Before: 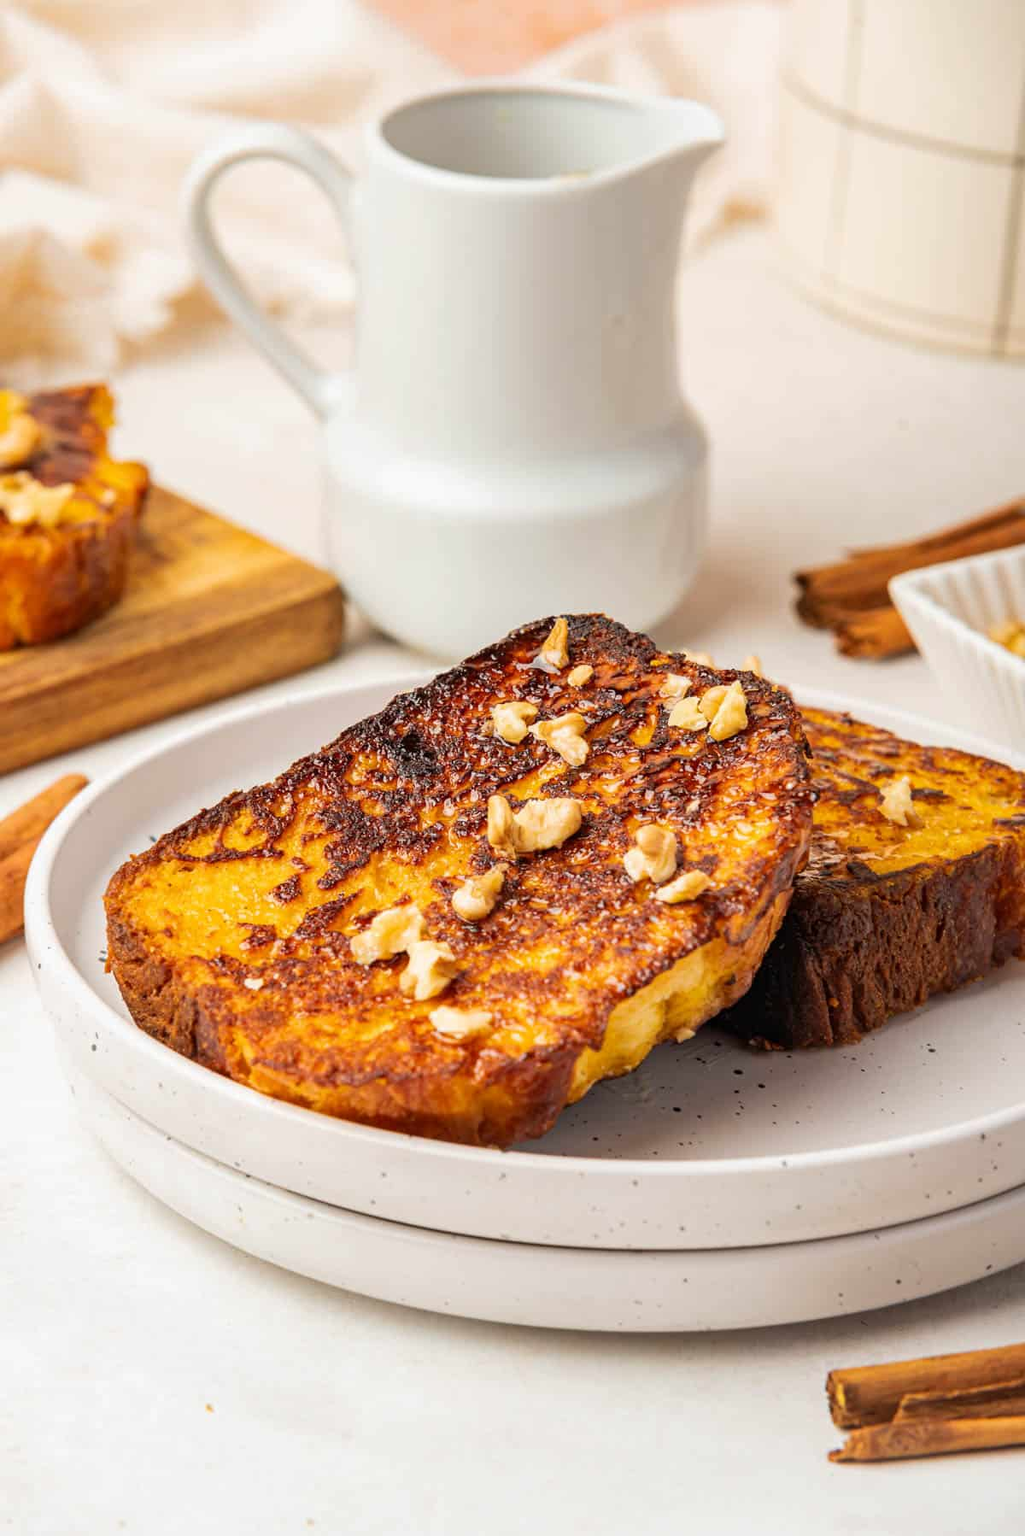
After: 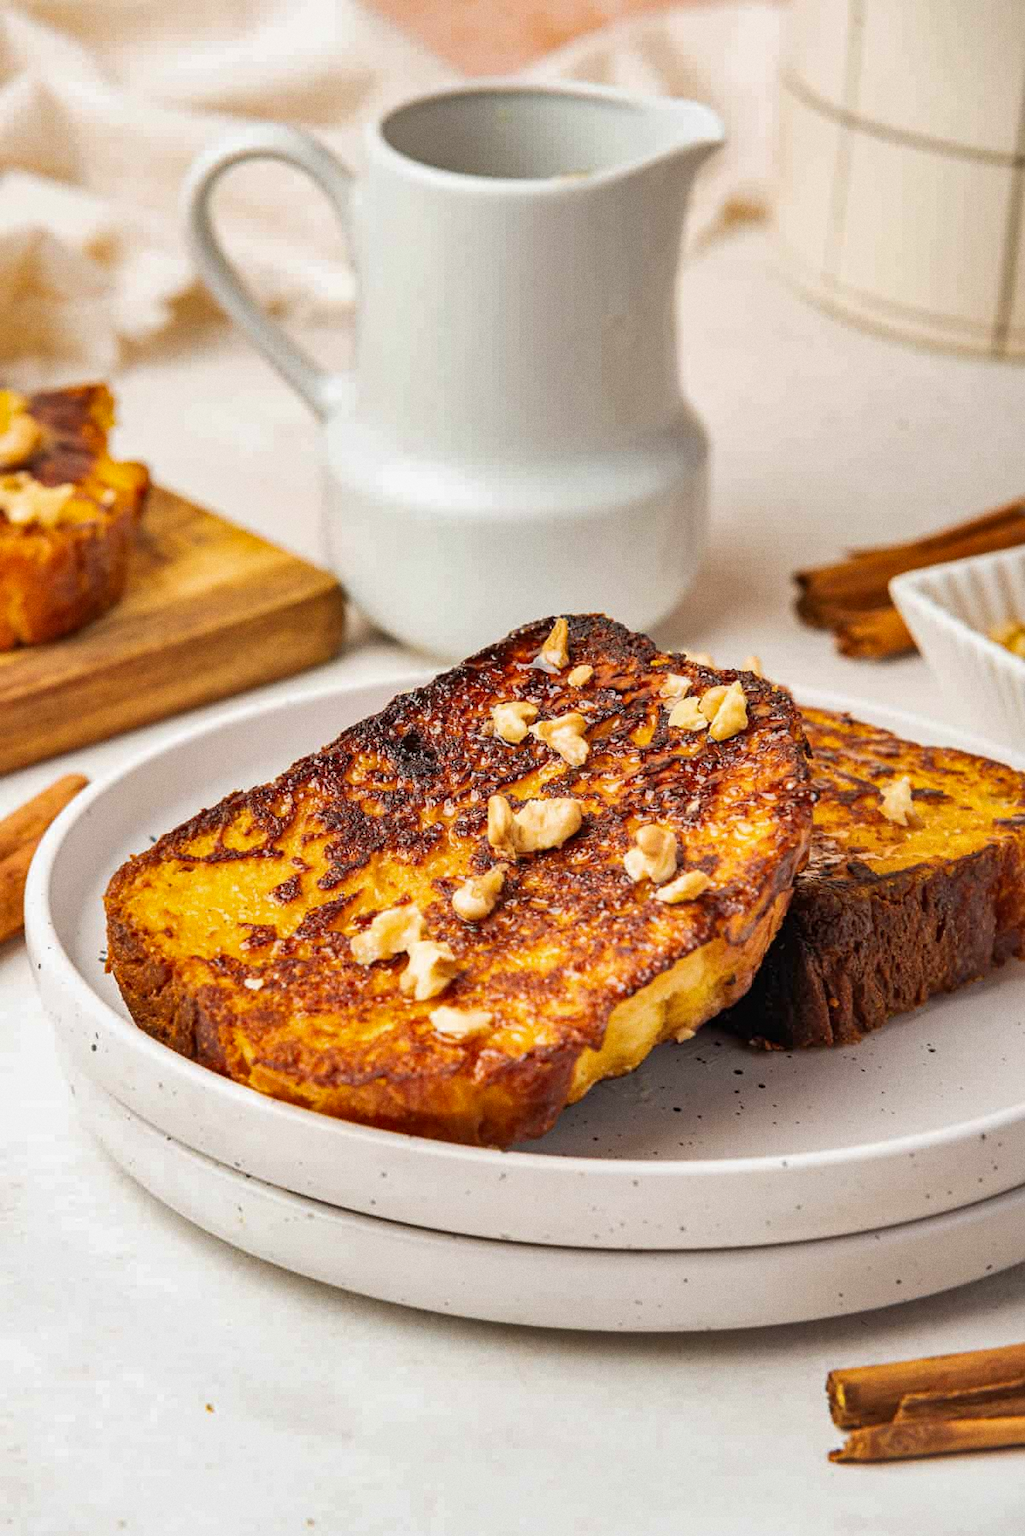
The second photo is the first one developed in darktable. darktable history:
grain: coarseness 7.08 ISO, strength 21.67%, mid-tones bias 59.58%
shadows and highlights: low approximation 0.01, soften with gaussian
